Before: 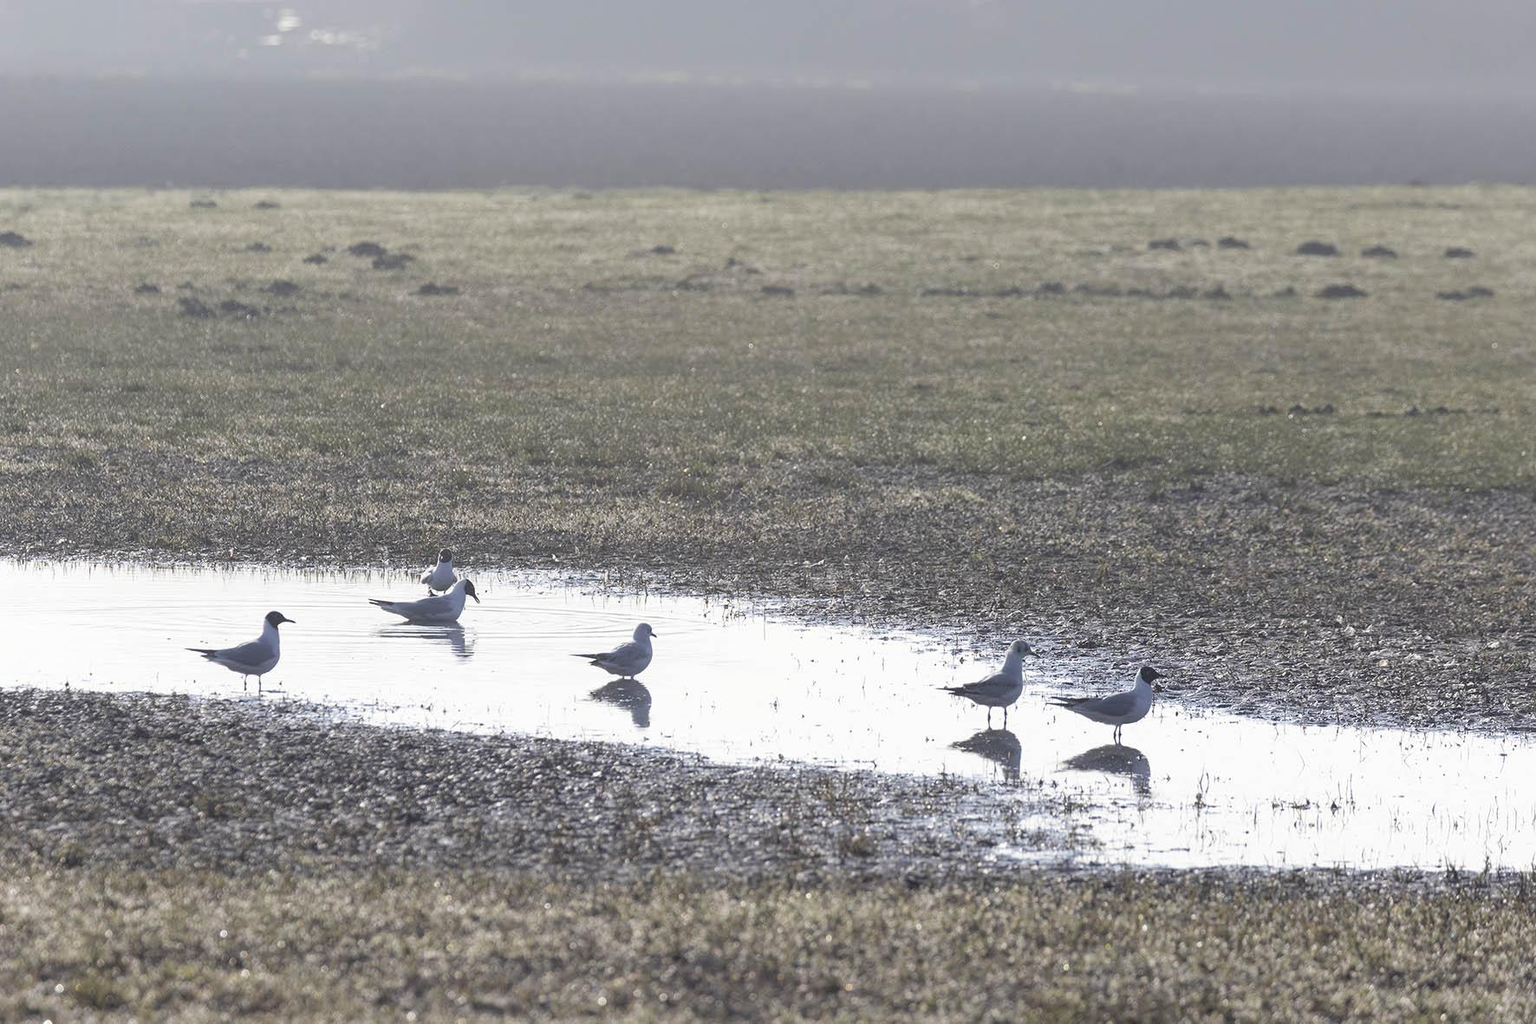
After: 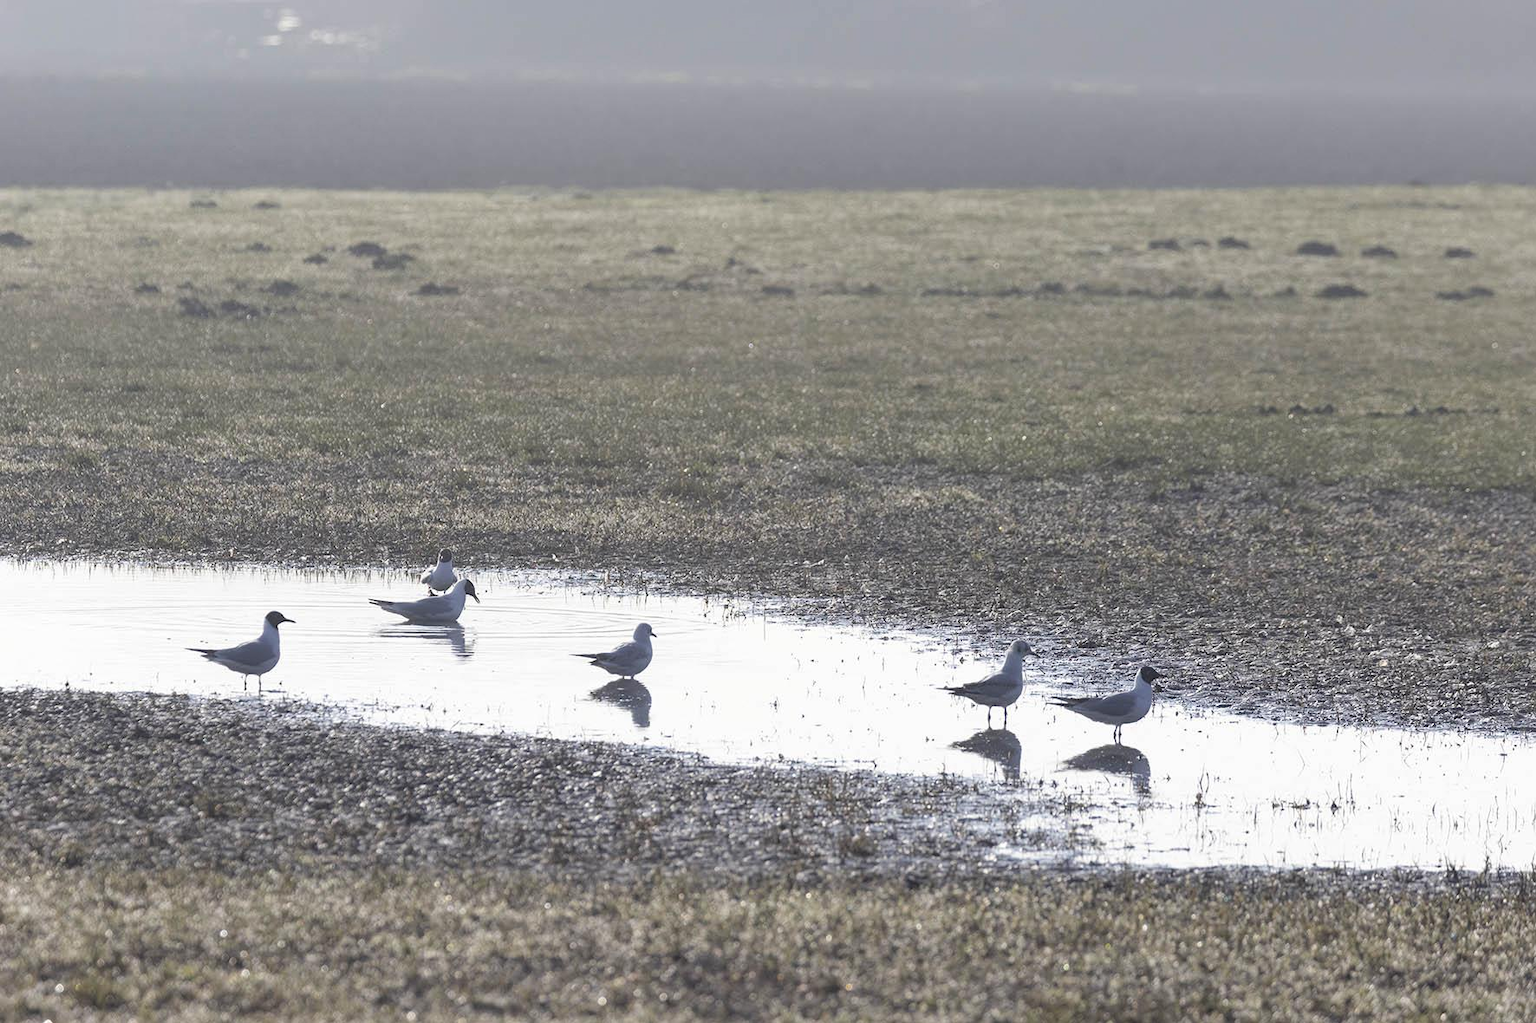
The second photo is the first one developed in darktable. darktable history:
shadows and highlights: shadows 20.64, highlights -19.77, soften with gaussian
